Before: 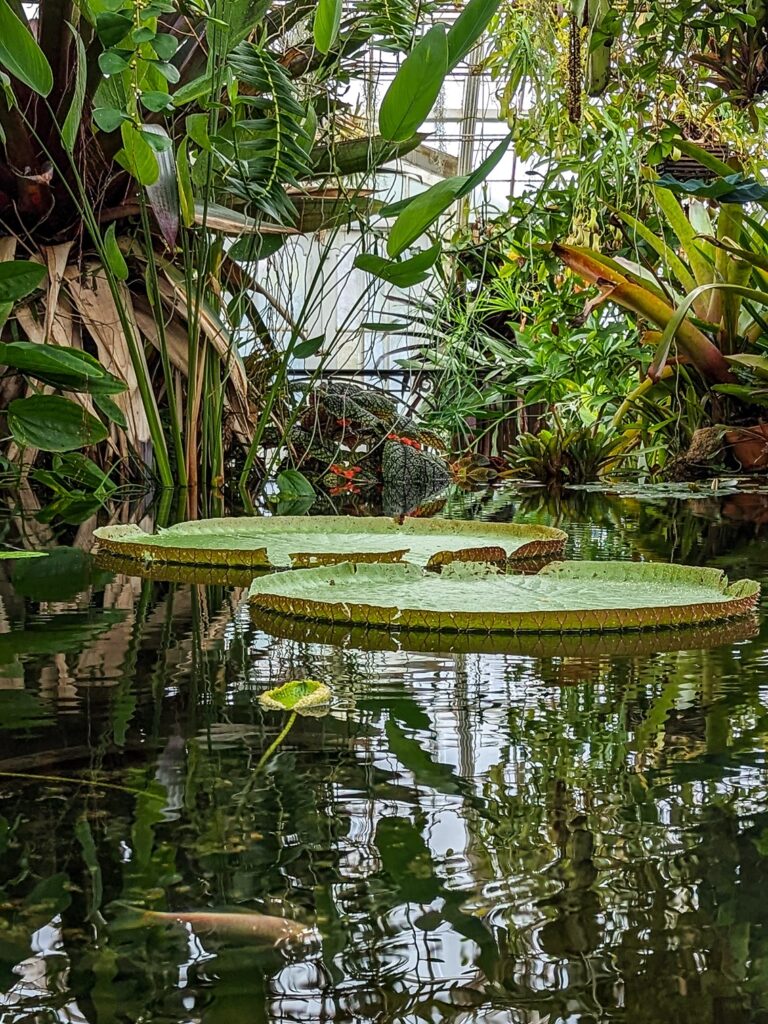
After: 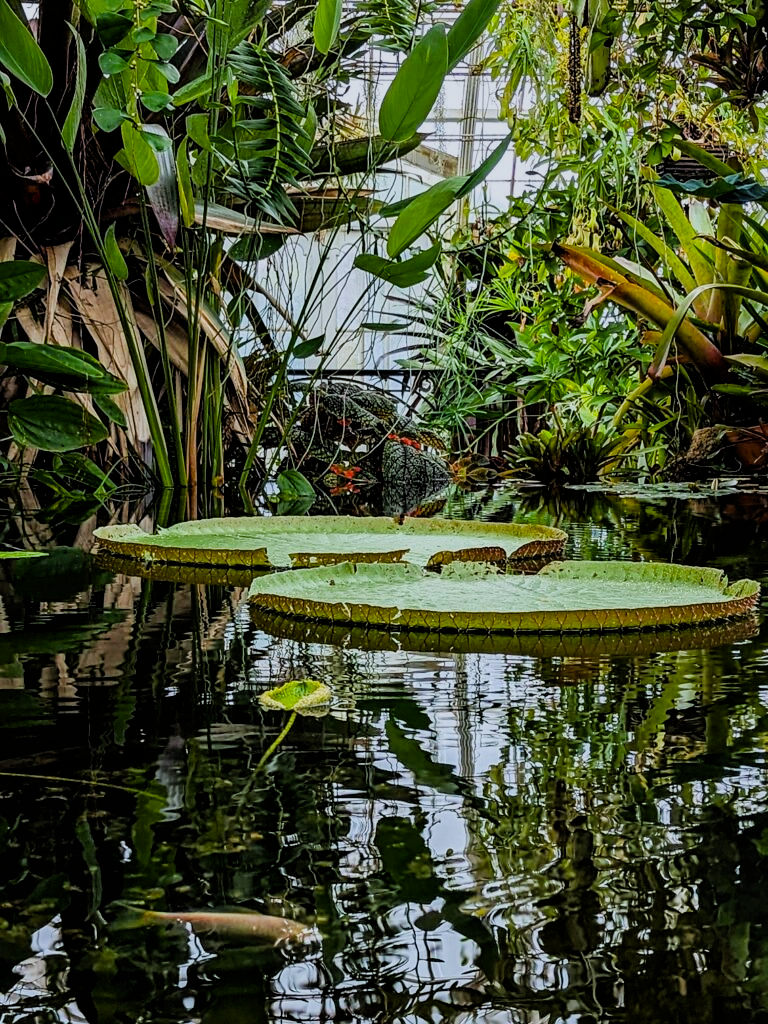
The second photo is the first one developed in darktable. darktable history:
color balance rgb: linear chroma grading › shadows -8%, linear chroma grading › global chroma 10%, perceptual saturation grading › global saturation 2%, perceptual saturation grading › highlights -2%, perceptual saturation grading › mid-tones 4%, perceptual saturation grading › shadows 8%, perceptual brilliance grading › global brilliance 2%, perceptual brilliance grading › highlights -4%, global vibrance 16%, saturation formula JzAzBz (2021)
filmic rgb: black relative exposure -5 EV, hardness 2.88, contrast 1.2
white balance: red 0.967, blue 1.049
